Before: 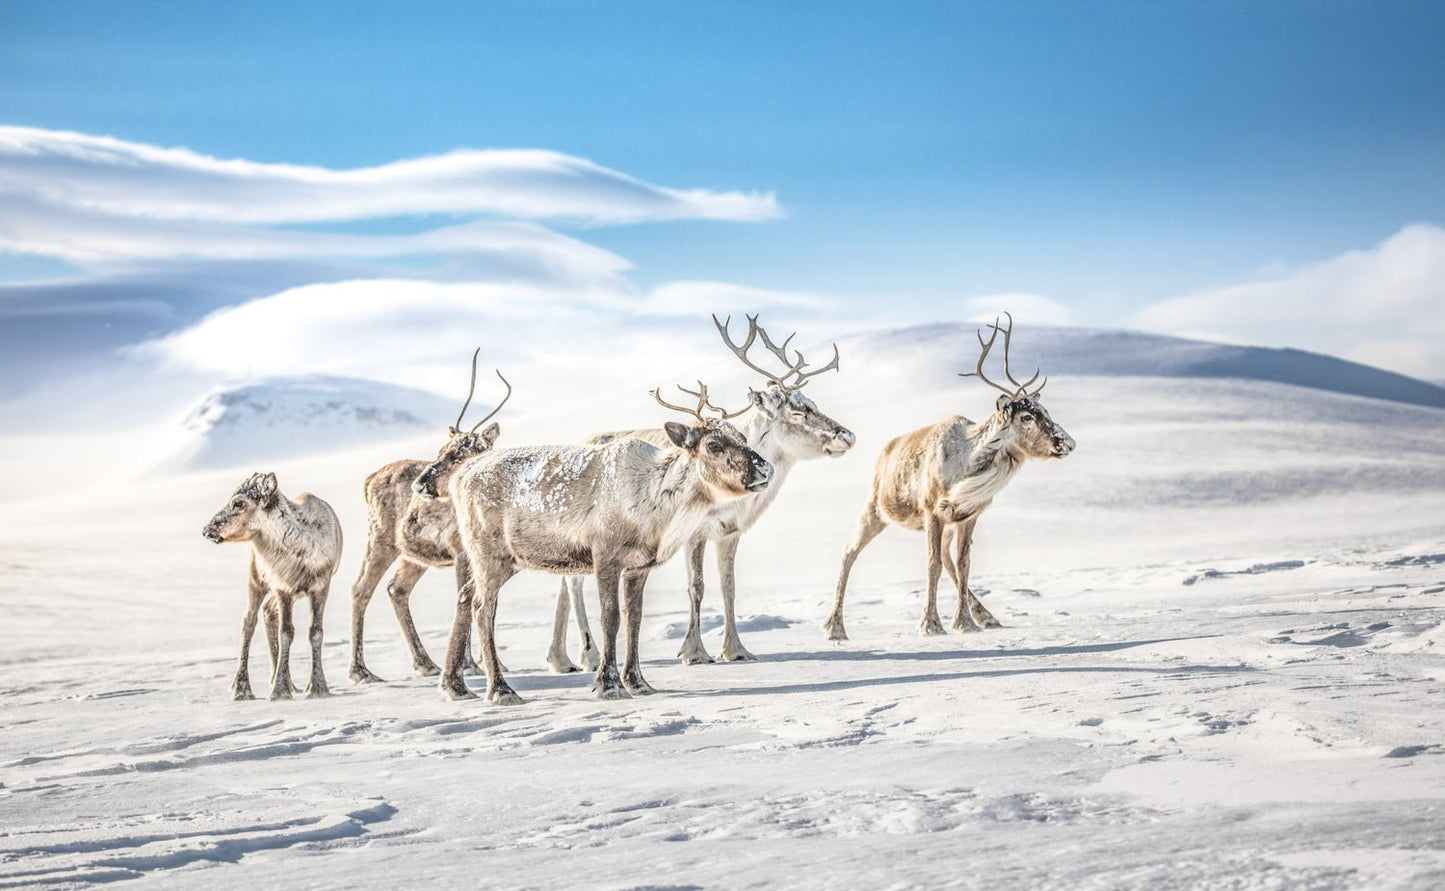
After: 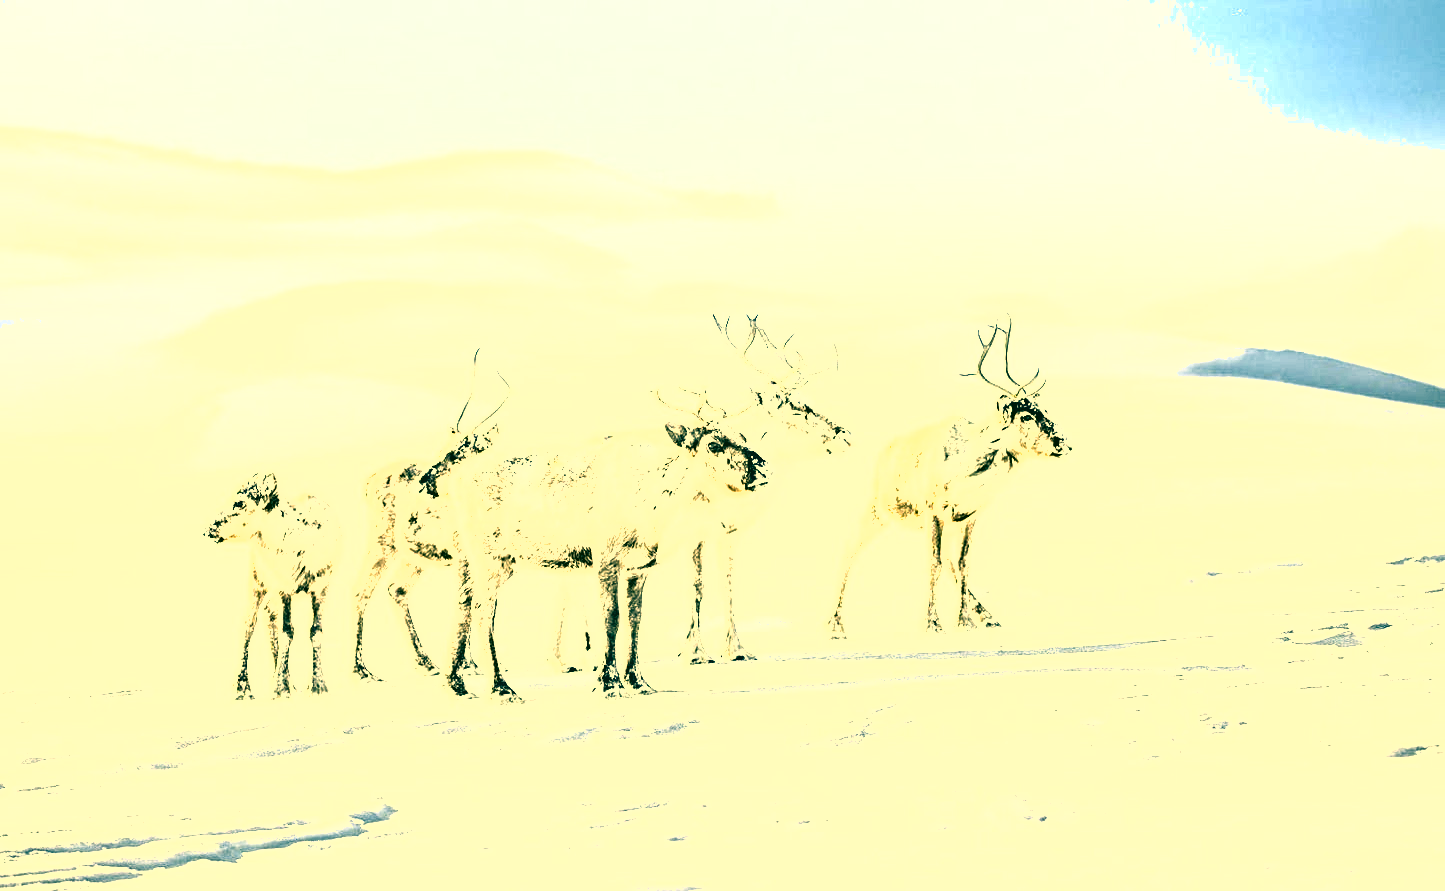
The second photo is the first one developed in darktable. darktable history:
shadows and highlights: shadows 40, highlights -54, highlights color adjustment 46%, low approximation 0.01, soften with gaussian
contrast brightness saturation: contrast 0.06, brightness -0.01, saturation -0.23
exposure: exposure 2.003 EV, compensate highlight preservation false
white balance: emerald 1
color correction: highlights a* 1.83, highlights b* 34.02, shadows a* -36.68, shadows b* -5.48
